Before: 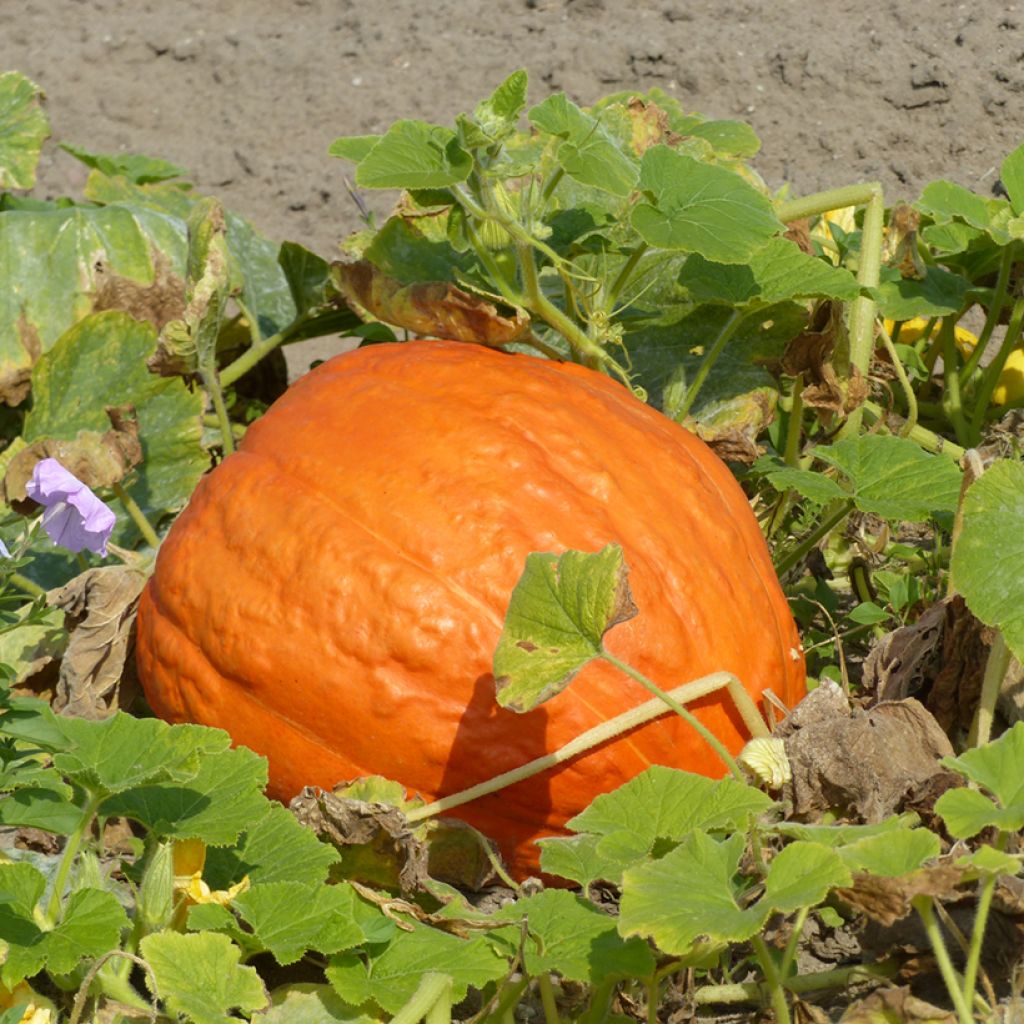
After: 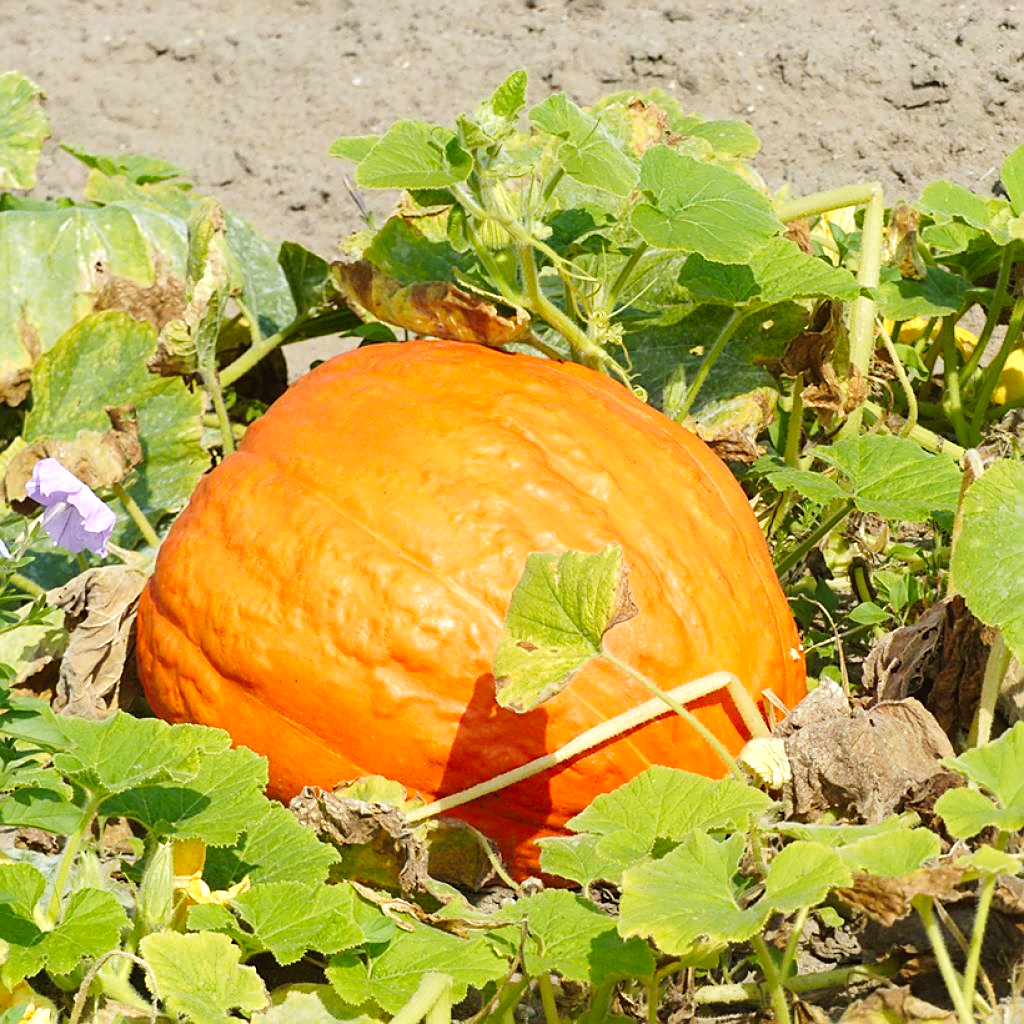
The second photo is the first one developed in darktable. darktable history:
exposure: black level correction -0.001, exposure 0.536 EV, compensate highlight preservation false
tone curve: curves: ch0 [(0, 0) (0.071, 0.047) (0.266, 0.26) (0.491, 0.552) (0.753, 0.818) (1, 0.983)]; ch1 [(0, 0) (0.346, 0.307) (0.408, 0.369) (0.463, 0.443) (0.482, 0.493) (0.502, 0.5) (0.517, 0.518) (0.546, 0.576) (0.588, 0.643) (0.651, 0.709) (1, 1)]; ch2 [(0, 0) (0.346, 0.34) (0.434, 0.46) (0.485, 0.494) (0.5, 0.494) (0.517, 0.503) (0.535, 0.545) (0.583, 0.624) (0.625, 0.678) (1, 1)], preserve colors none
sharpen: on, module defaults
